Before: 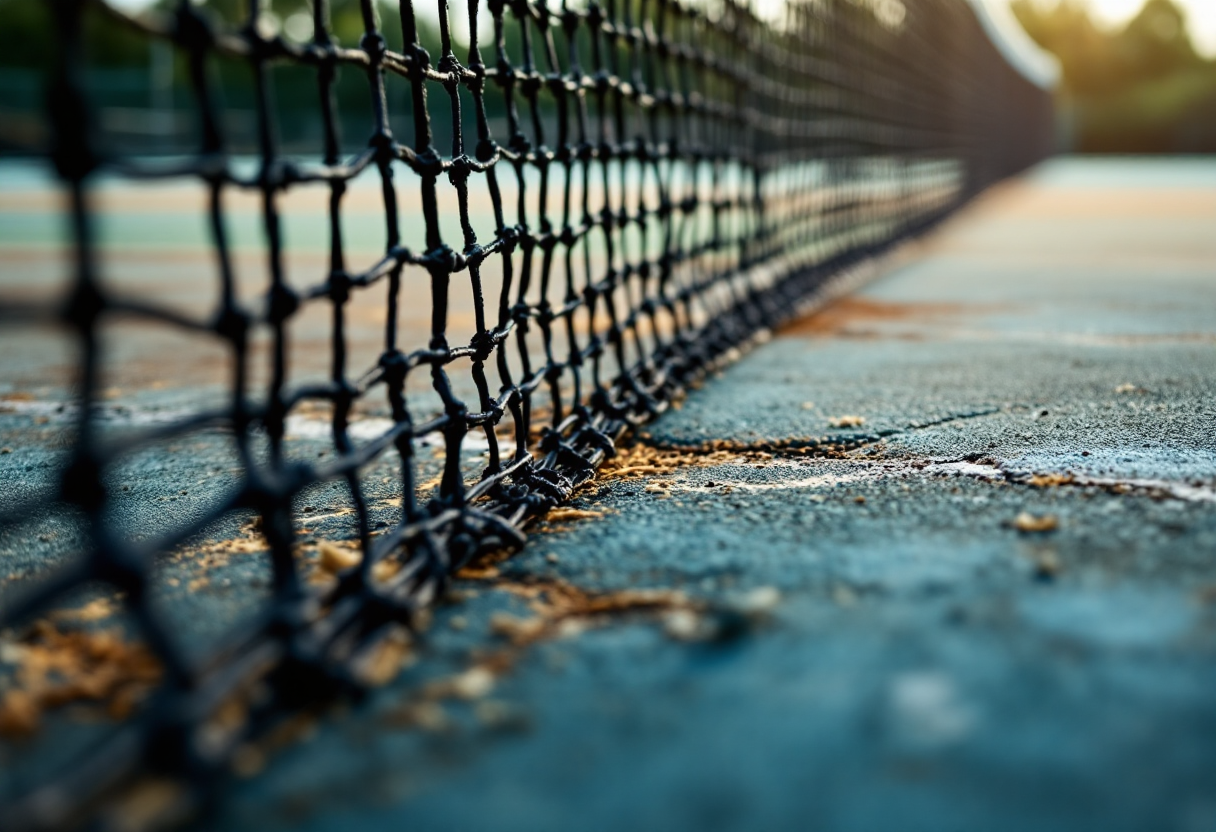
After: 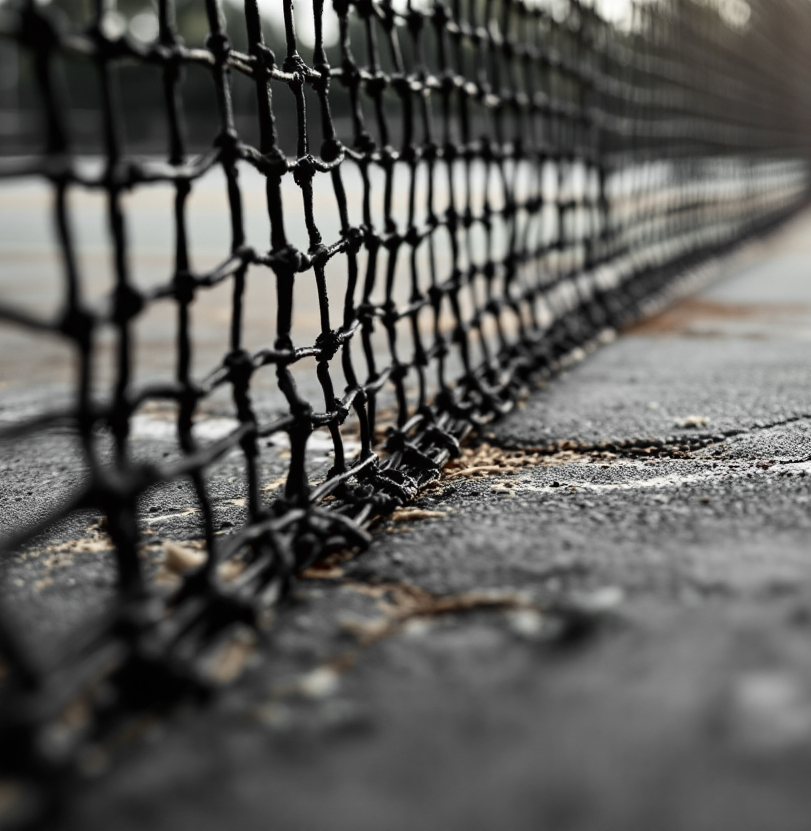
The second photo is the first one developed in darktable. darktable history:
crop and rotate: left 12.796%, right 20.433%
color zones: curves: ch1 [(0, 0.831) (0.08, 0.771) (0.157, 0.268) (0.241, 0.207) (0.562, -0.005) (0.714, -0.013) (0.876, 0.01) (1, 0.831)]
